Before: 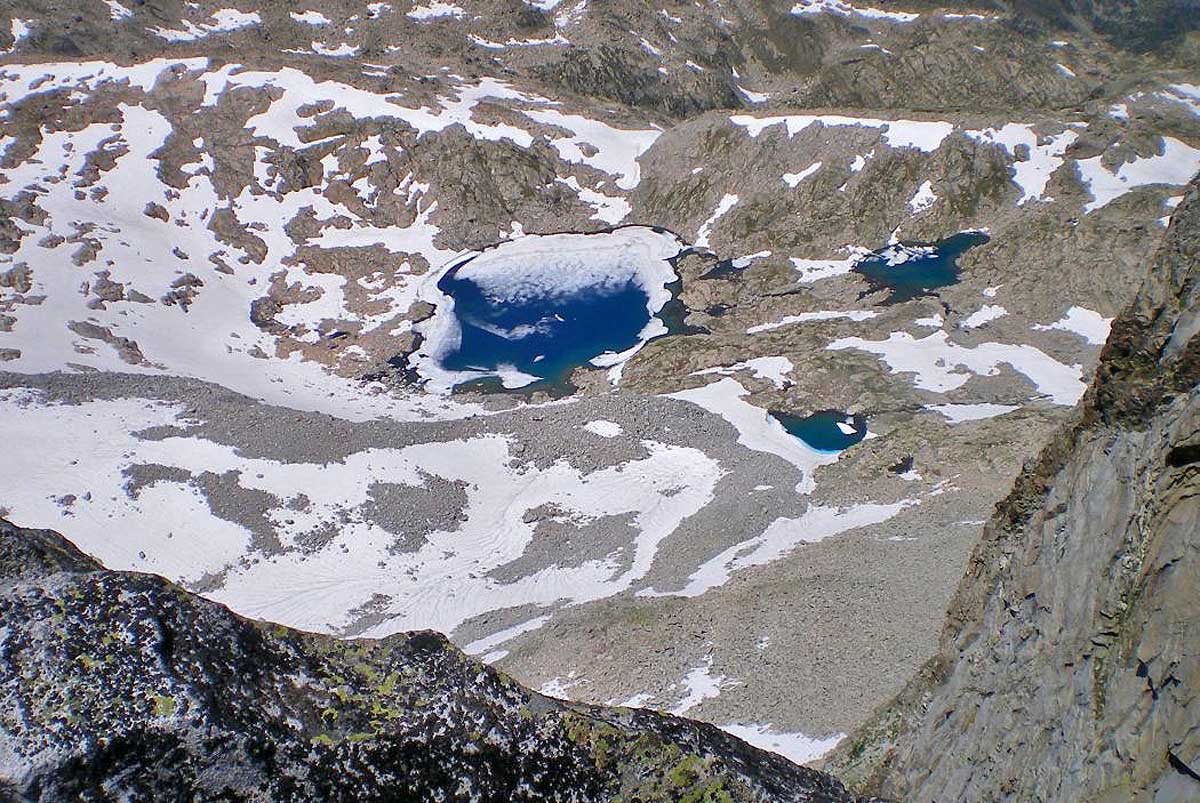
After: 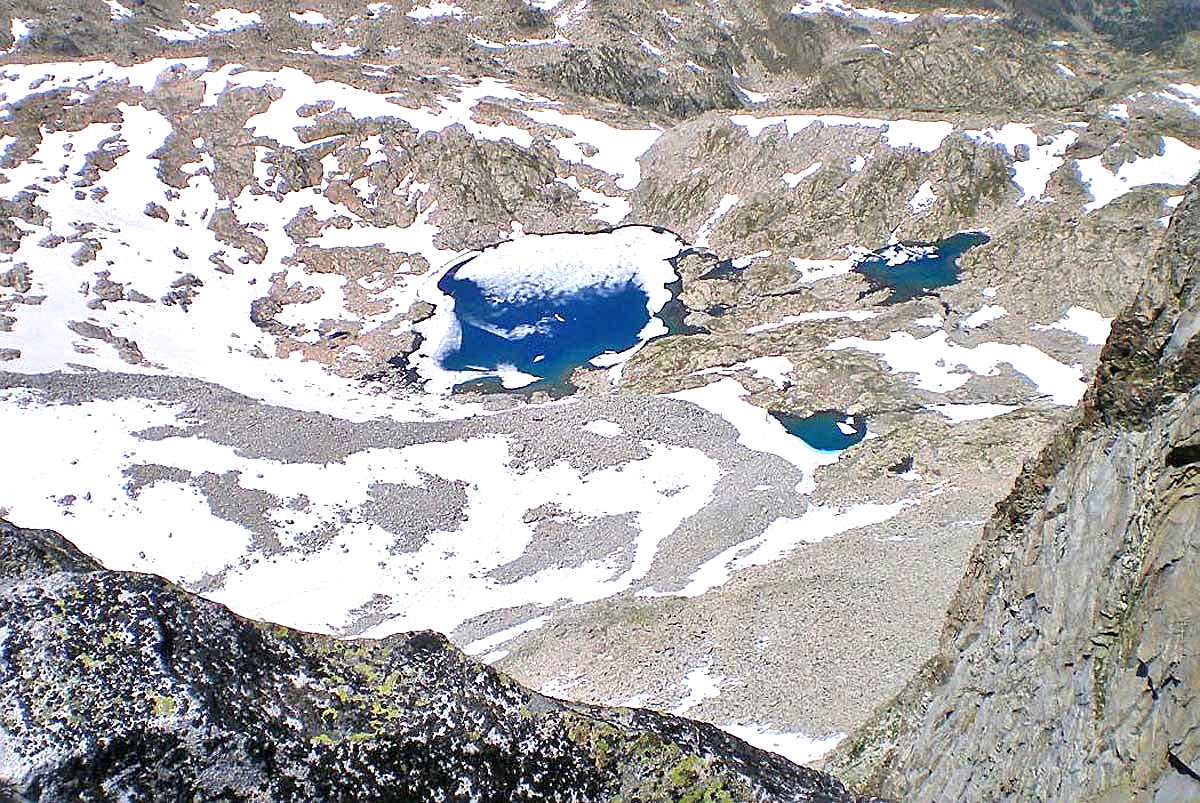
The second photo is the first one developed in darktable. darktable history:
exposure: black level correction -0.001, exposure 0.9 EV, compensate exposure bias true, compensate highlight preservation false
sharpen: on, module defaults
